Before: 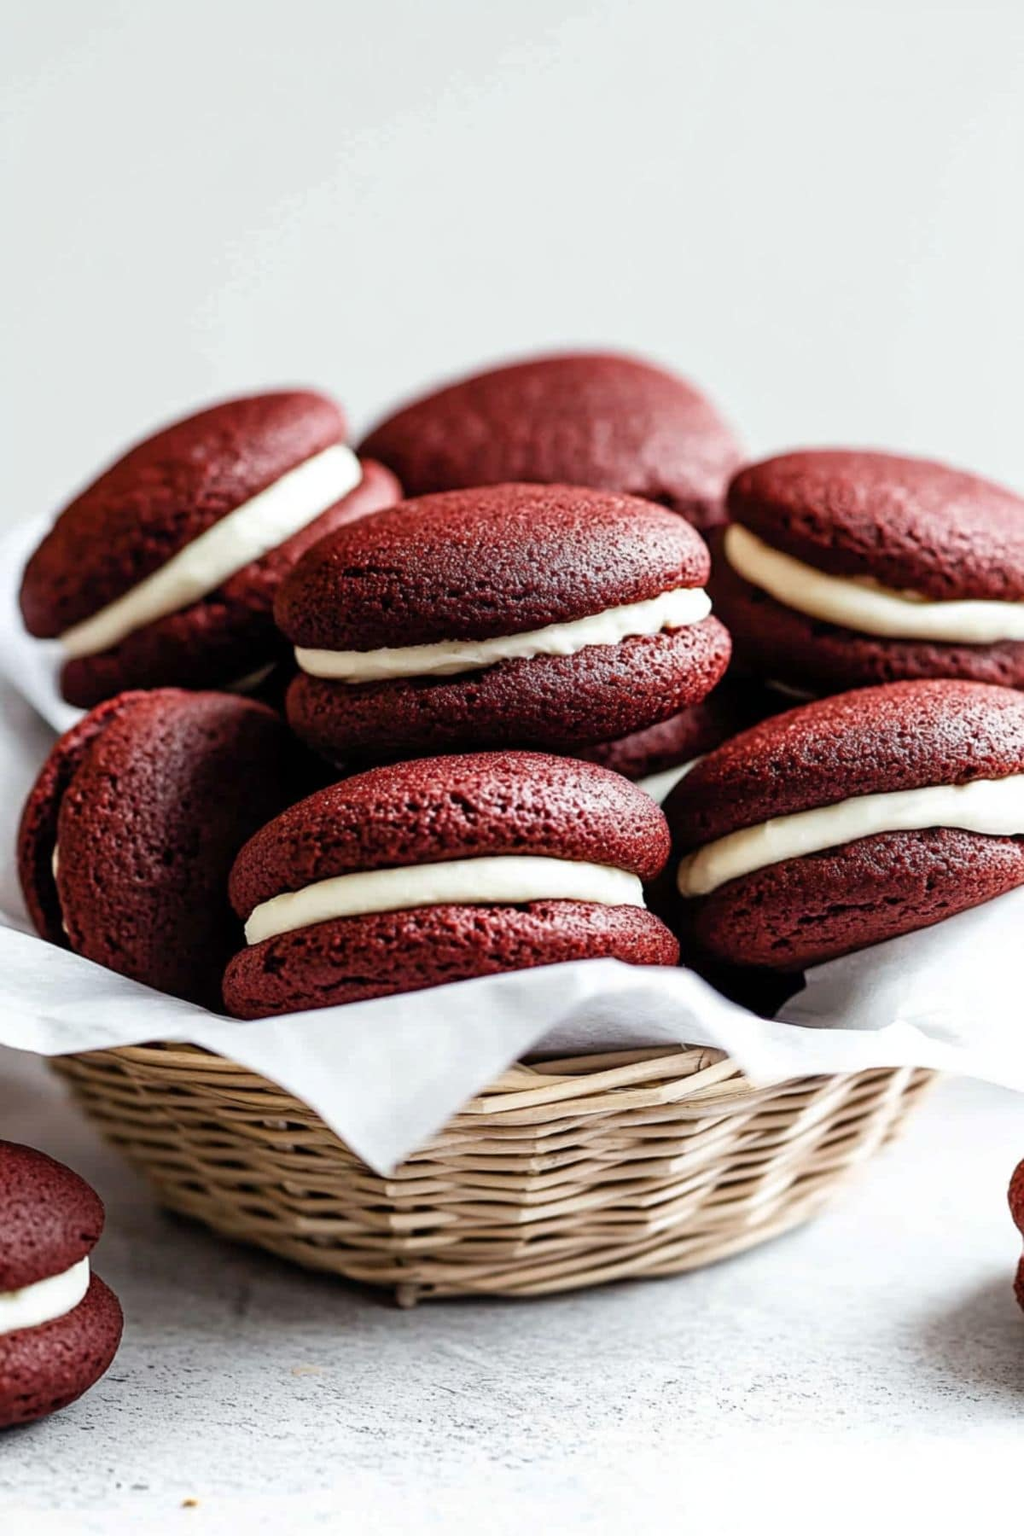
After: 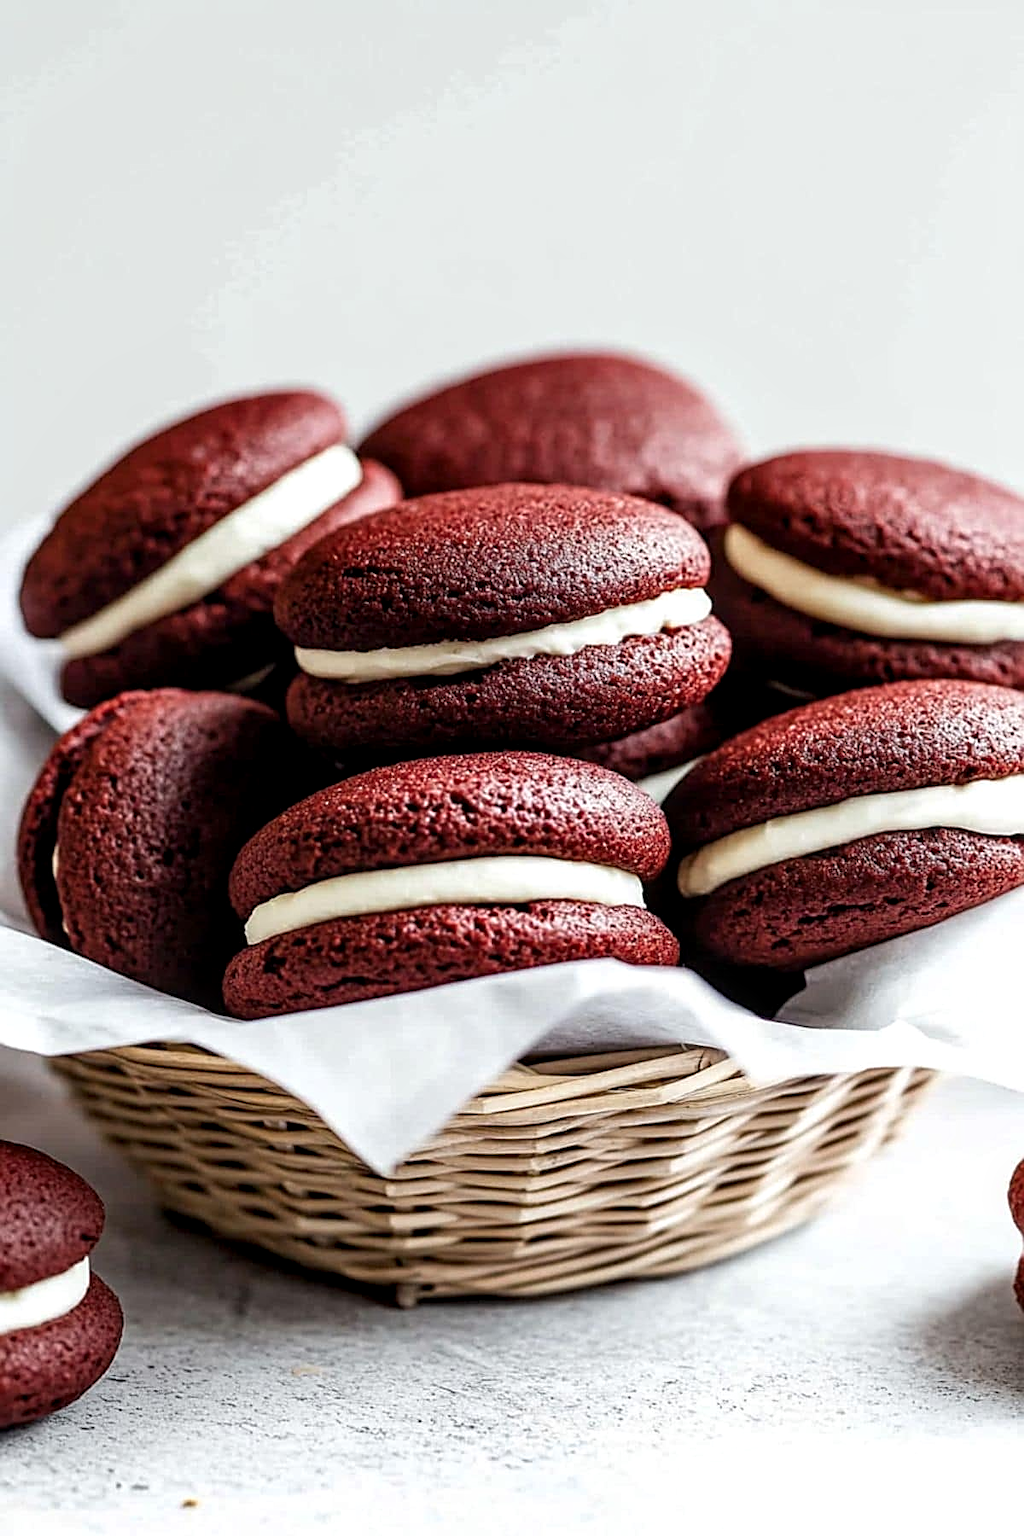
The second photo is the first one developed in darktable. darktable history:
sharpen: on, module defaults
local contrast: highlights 82%, shadows 78%
